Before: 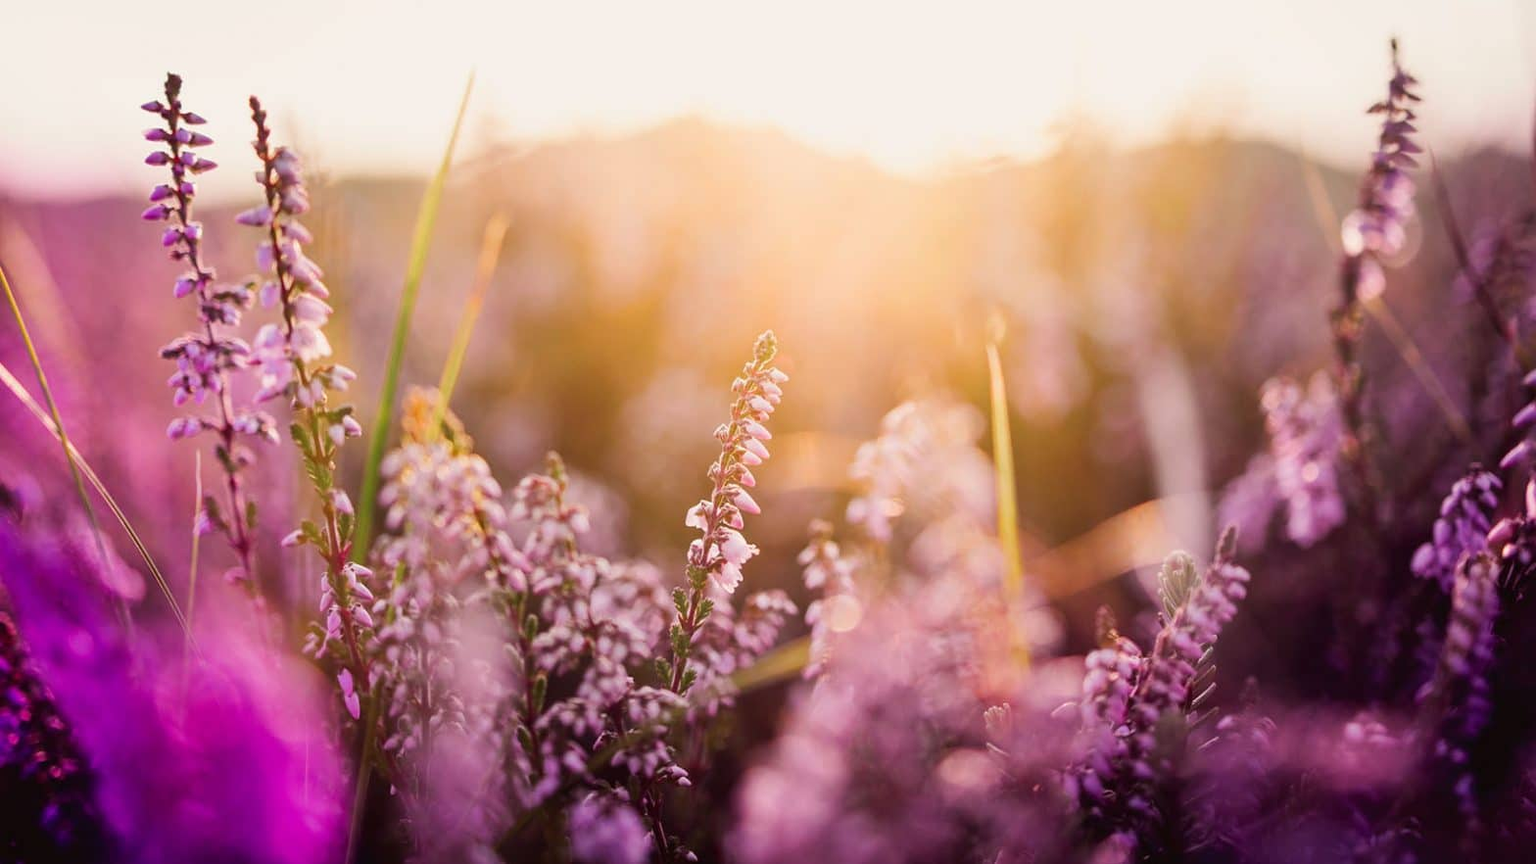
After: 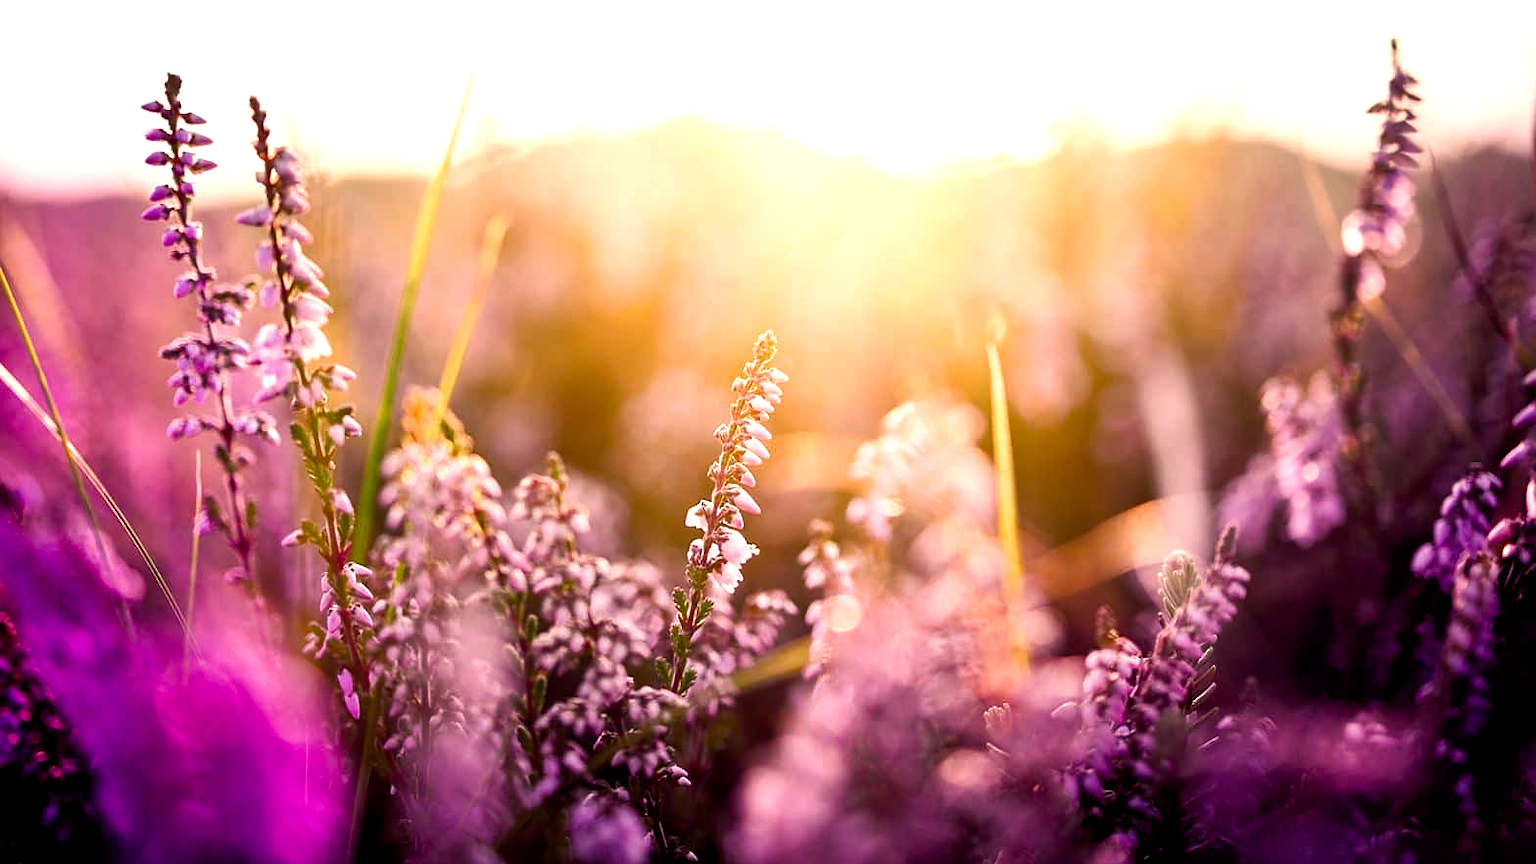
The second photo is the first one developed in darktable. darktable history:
sharpen: radius 1
color balance rgb: shadows lift › chroma 2%, shadows lift › hue 185.64°, power › luminance 1.48%, highlights gain › chroma 3%, highlights gain › hue 54.51°, global offset › luminance -0.4%, perceptual saturation grading › highlights -18.47%, perceptual saturation grading › mid-tones 6.62%, perceptual saturation grading › shadows 28.22%, perceptual brilliance grading › highlights 15.68%, perceptual brilliance grading › shadows -14.29%, global vibrance 25.96%, contrast 6.45%
